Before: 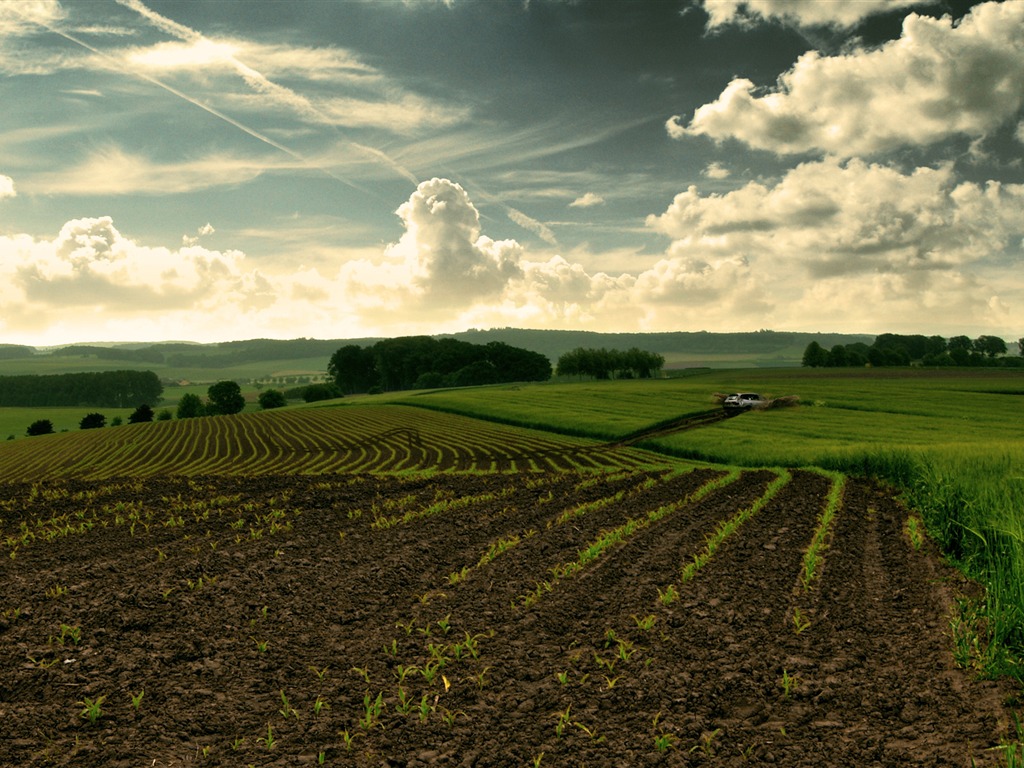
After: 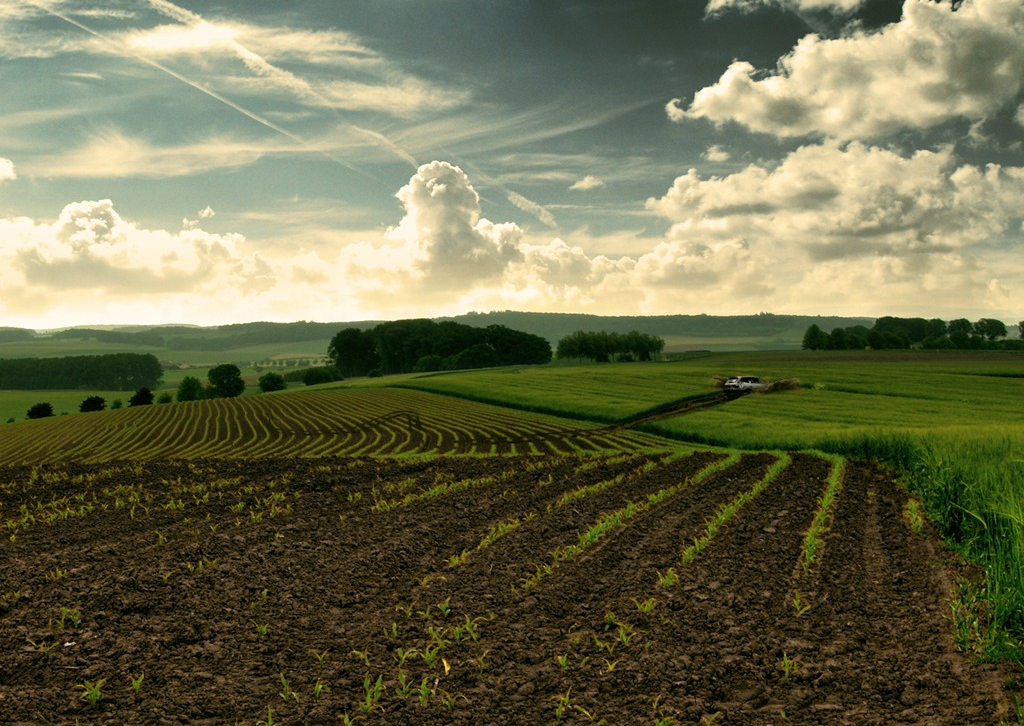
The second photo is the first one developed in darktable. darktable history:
crop and rotate: top 2.287%, bottom 3.067%
